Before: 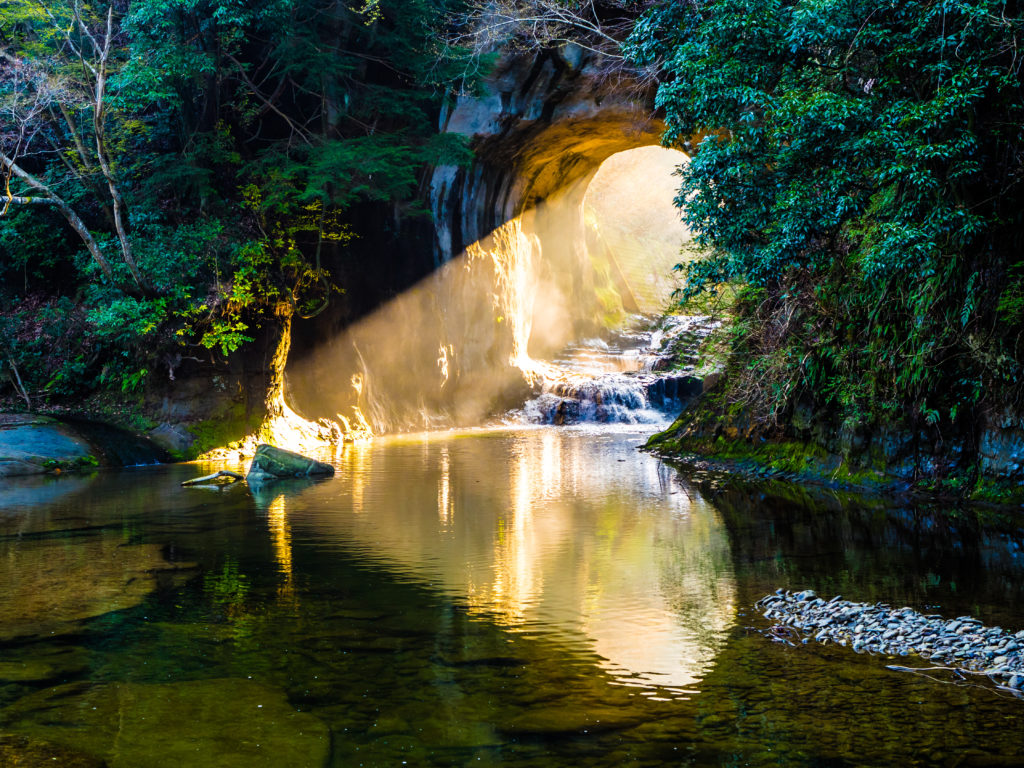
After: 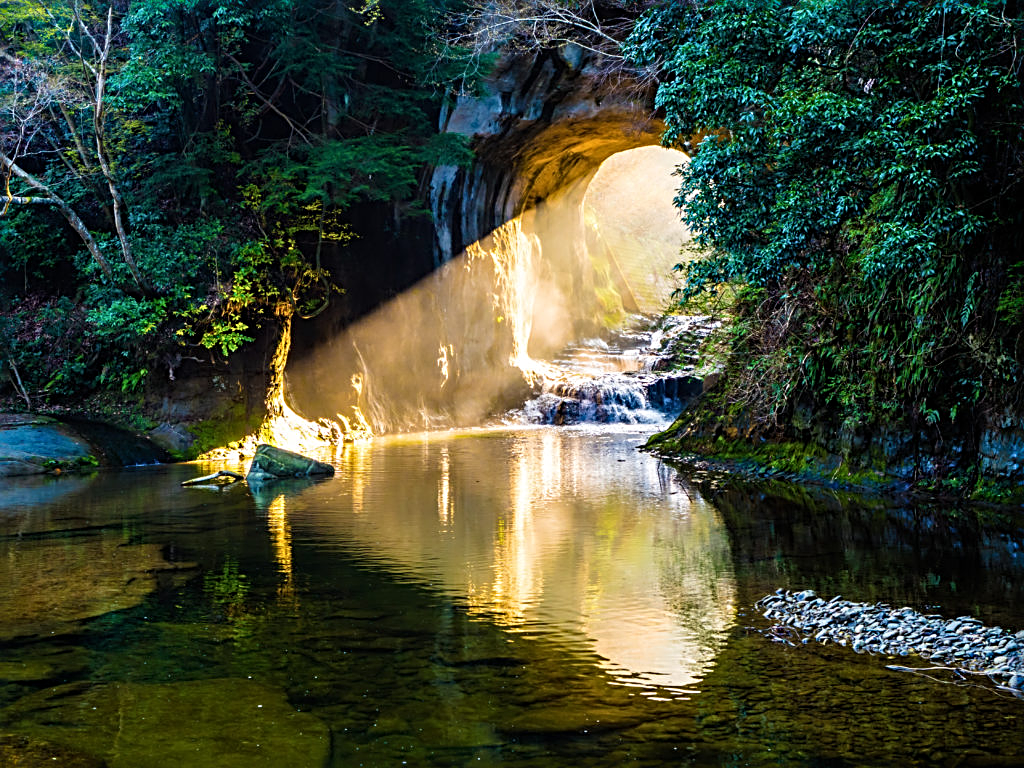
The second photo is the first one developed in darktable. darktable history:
sharpen: radius 3.119
exposure: compensate highlight preservation false
